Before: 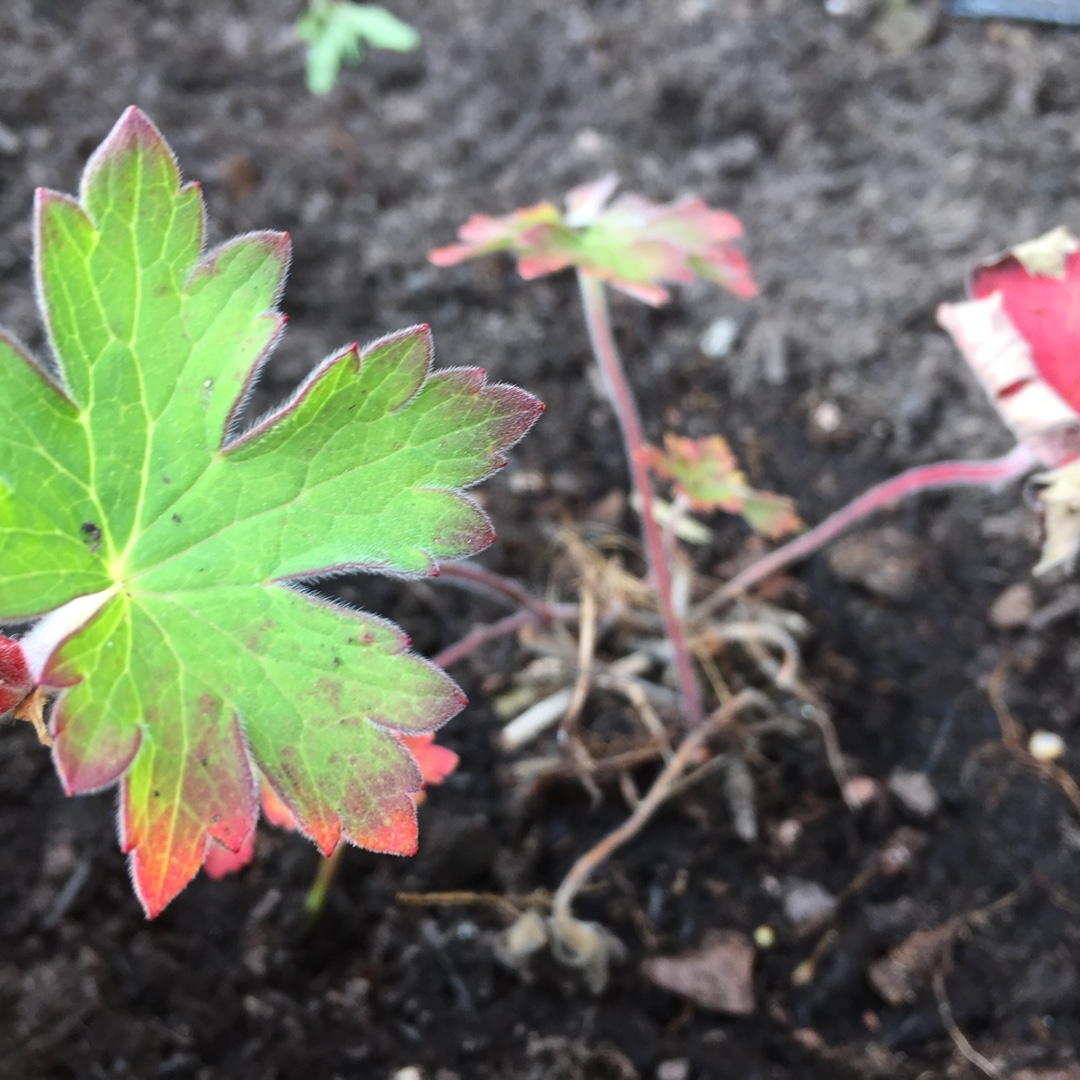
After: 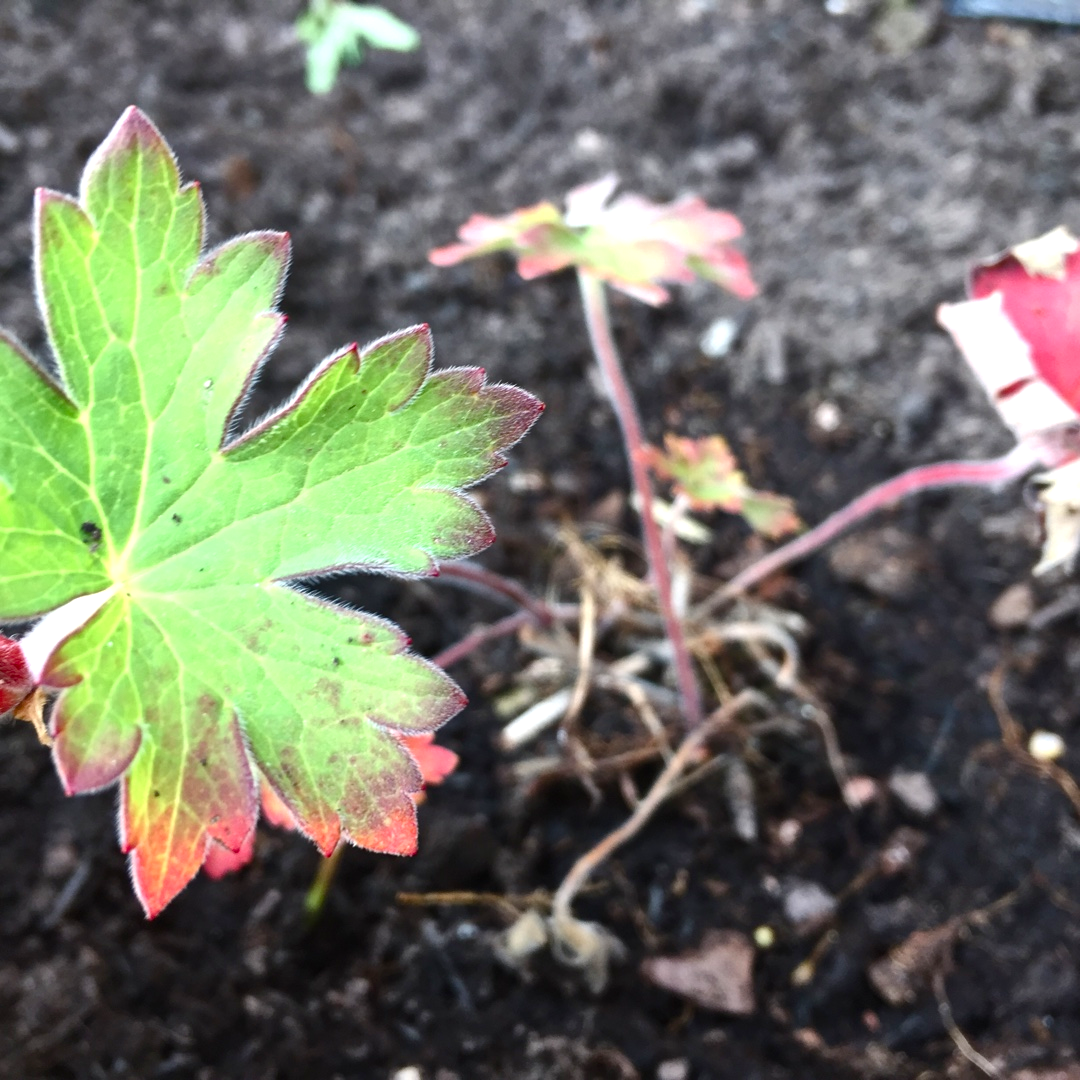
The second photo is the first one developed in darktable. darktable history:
shadows and highlights: shadows 32.34, highlights -33.08, highlights color adjustment 0.351%, soften with gaussian
color balance rgb: perceptual saturation grading › global saturation 25.799%, perceptual saturation grading › highlights -50.201%, perceptual saturation grading › shadows 30.016%, perceptual brilliance grading › global brilliance 14.893%, perceptual brilliance grading › shadows -35.562%, global vibrance 20%
